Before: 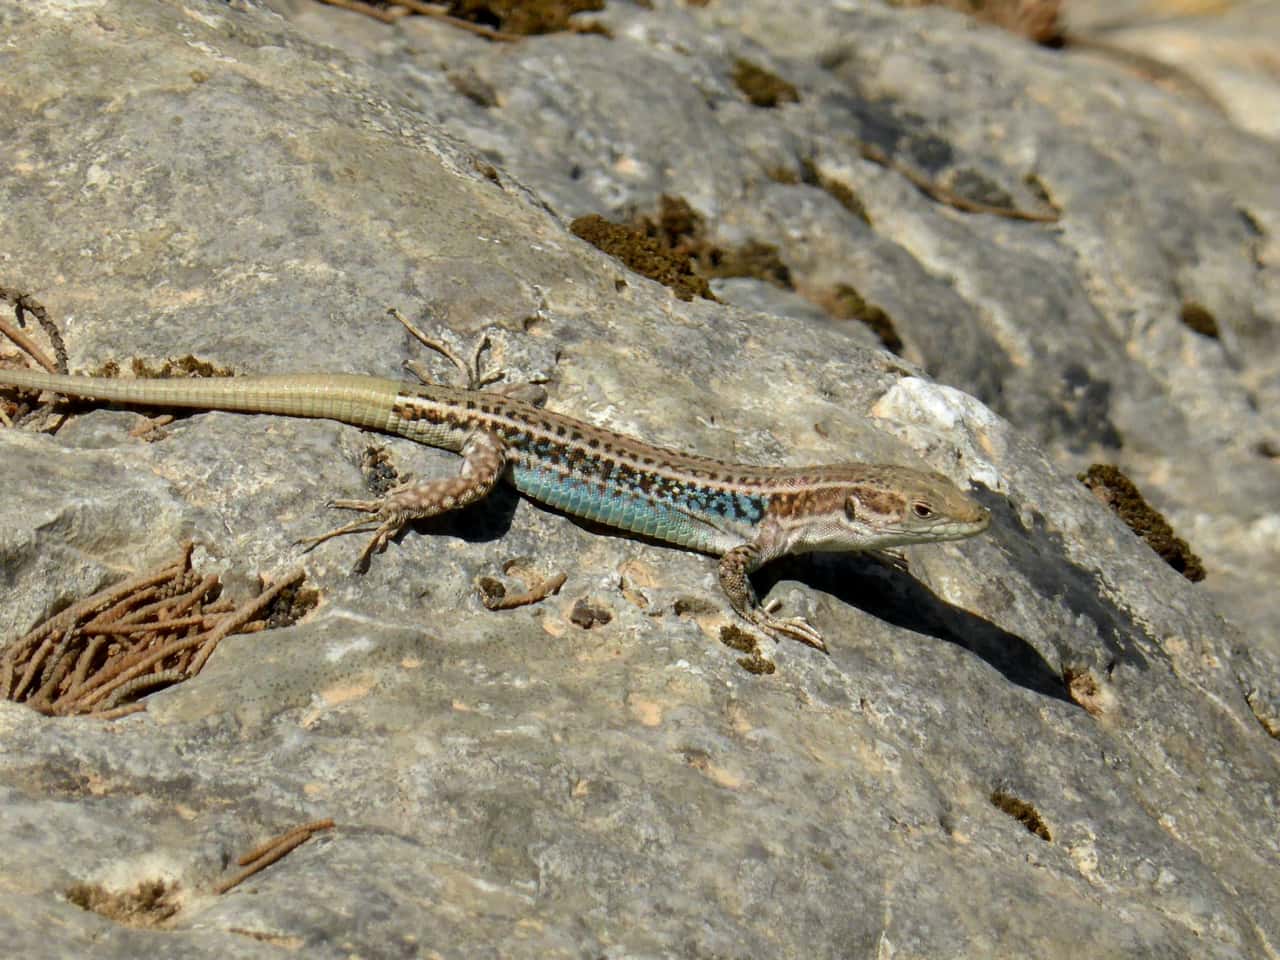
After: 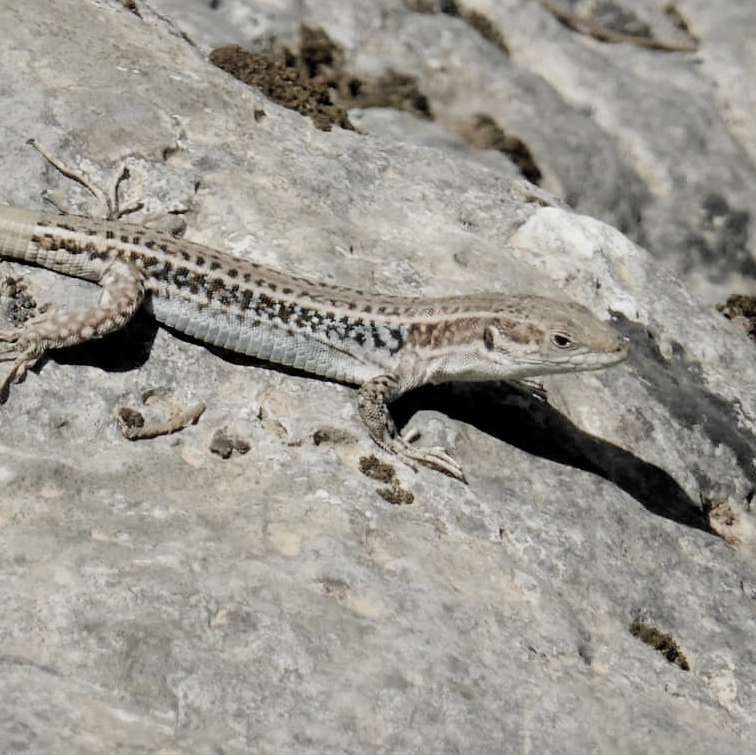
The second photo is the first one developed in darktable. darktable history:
color zones: curves: ch0 [(0, 0.613) (0.01, 0.613) (0.245, 0.448) (0.498, 0.529) (0.642, 0.665) (0.879, 0.777) (0.99, 0.613)]; ch1 [(0, 0.035) (0.121, 0.189) (0.259, 0.197) (0.415, 0.061) (0.589, 0.022) (0.732, 0.022) (0.857, 0.026) (0.991, 0.053)]
crop and rotate: left 28.256%, top 17.734%, right 12.656%, bottom 3.573%
filmic rgb: black relative exposure -7.65 EV, white relative exposure 4.56 EV, hardness 3.61
exposure: black level correction 0, exposure 0.7 EV, compensate exposure bias true, compensate highlight preservation false
